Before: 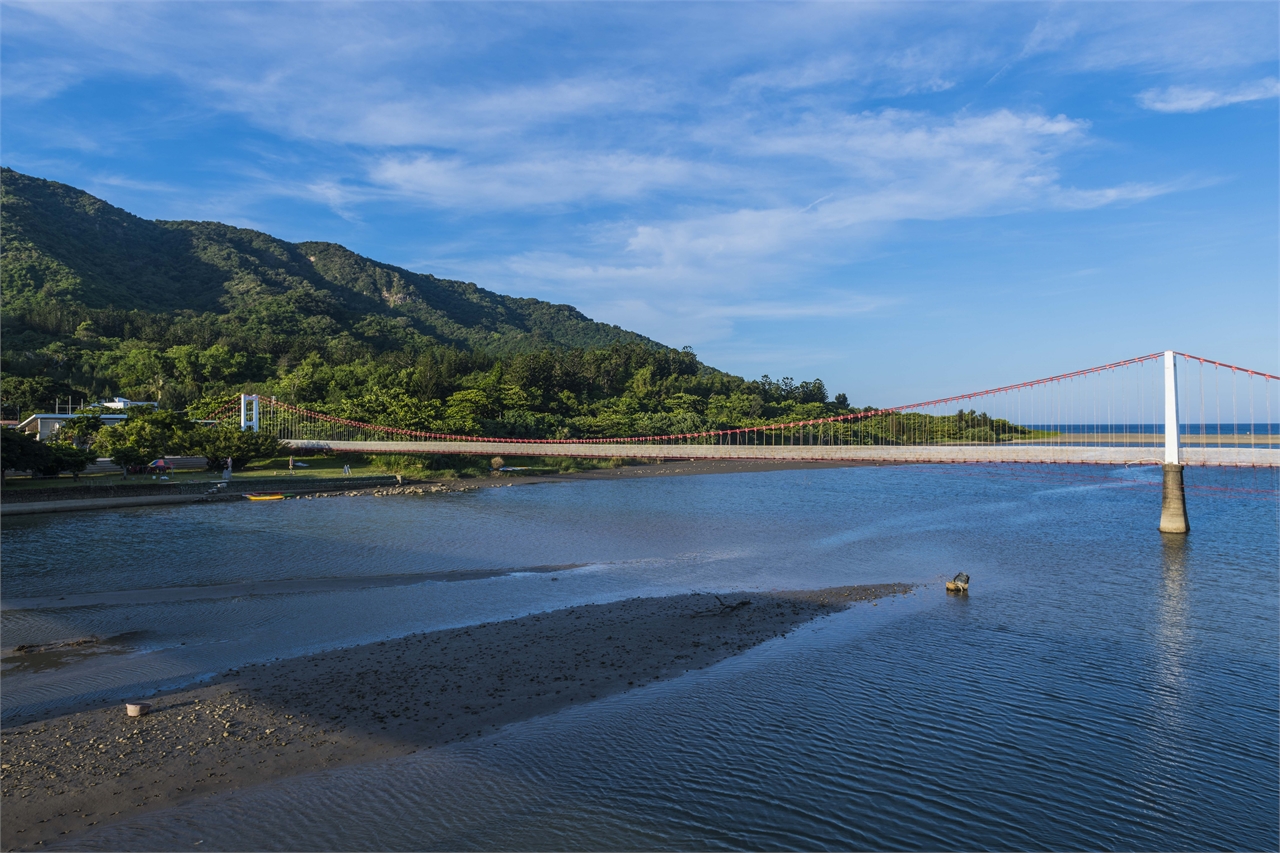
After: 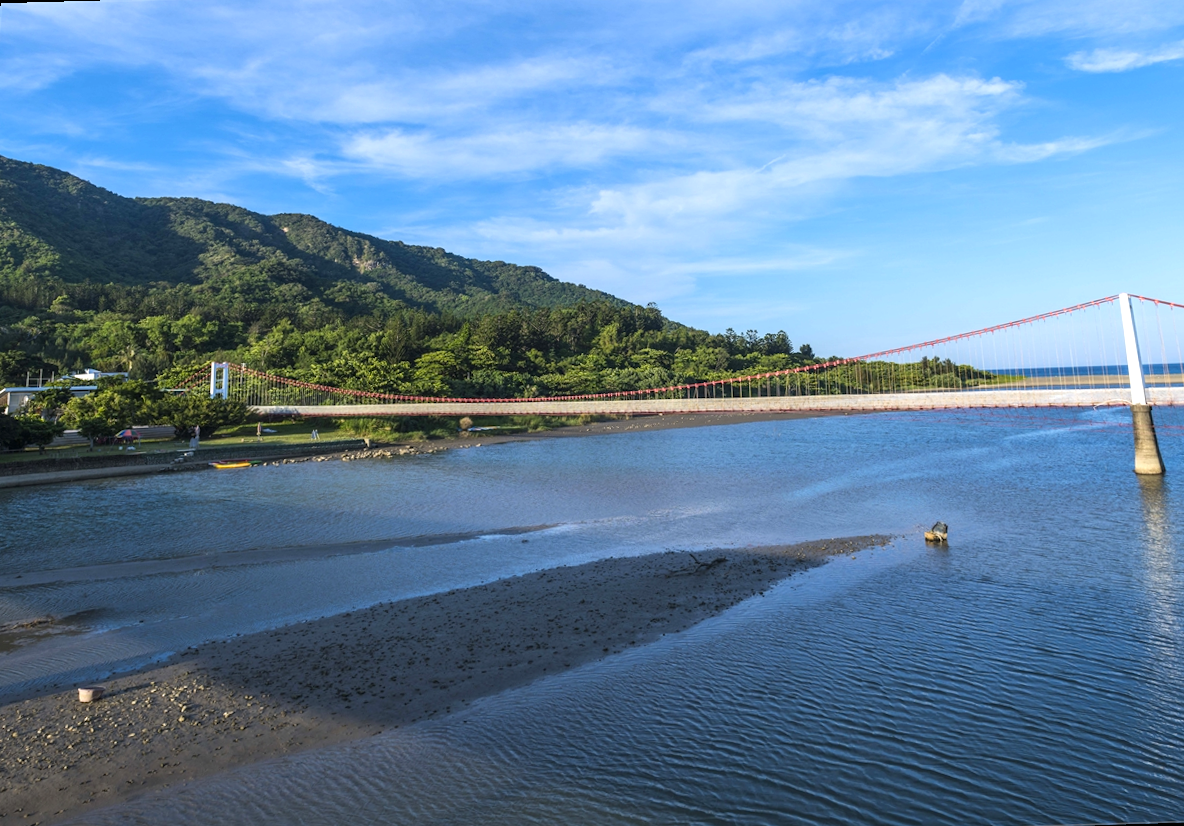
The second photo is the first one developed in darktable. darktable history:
exposure: exposure 0.6 EV, compensate highlight preservation false
sharpen: radius 2.883, amount 0.868, threshold 47.523
rotate and perspective: rotation -1.68°, lens shift (vertical) -0.146, crop left 0.049, crop right 0.912, crop top 0.032, crop bottom 0.96
